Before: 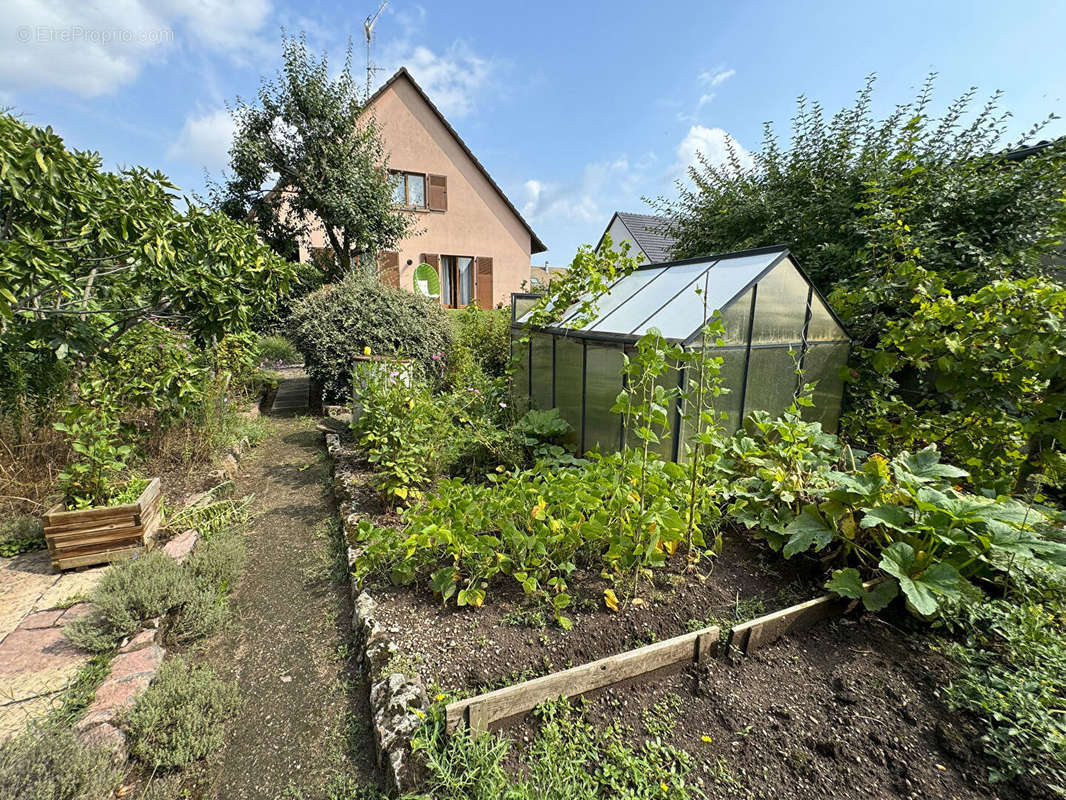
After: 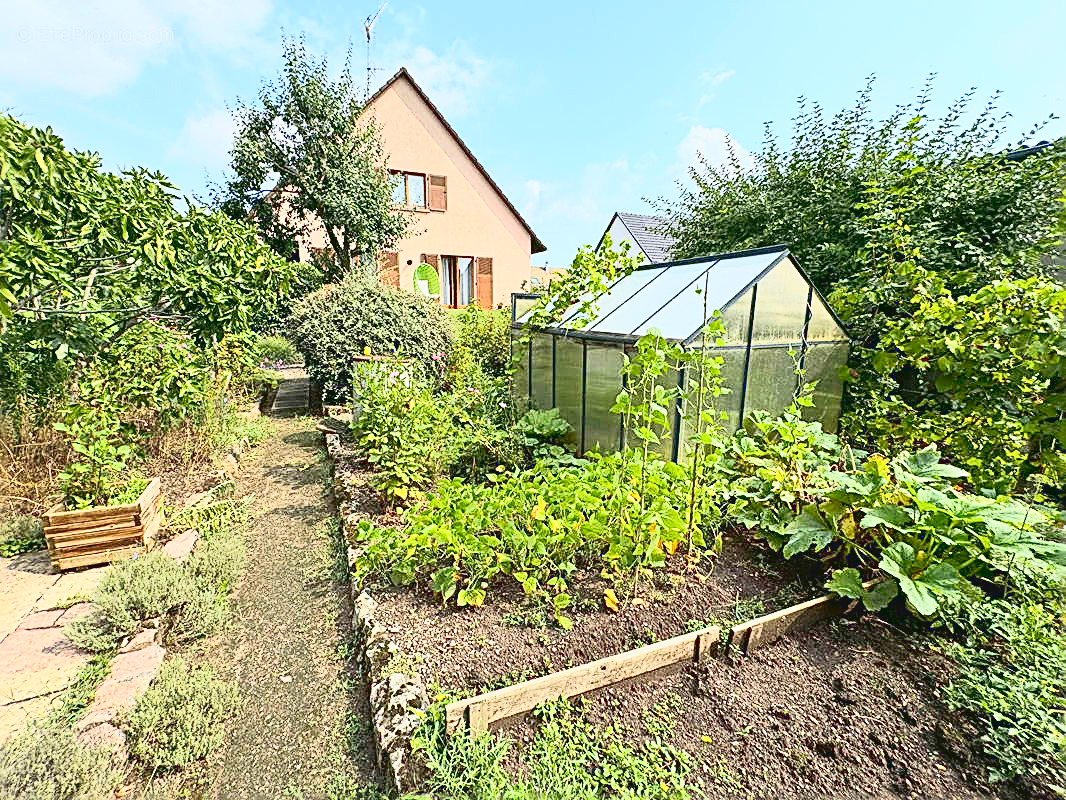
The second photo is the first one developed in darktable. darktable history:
tone curve: curves: ch0 [(0, 0.052) (0.207, 0.35) (0.392, 0.592) (0.54, 0.803) (0.725, 0.922) (0.99, 0.974)], color space Lab, linked channels, preserve colors none
sharpen: radius 2.578, amount 0.693
